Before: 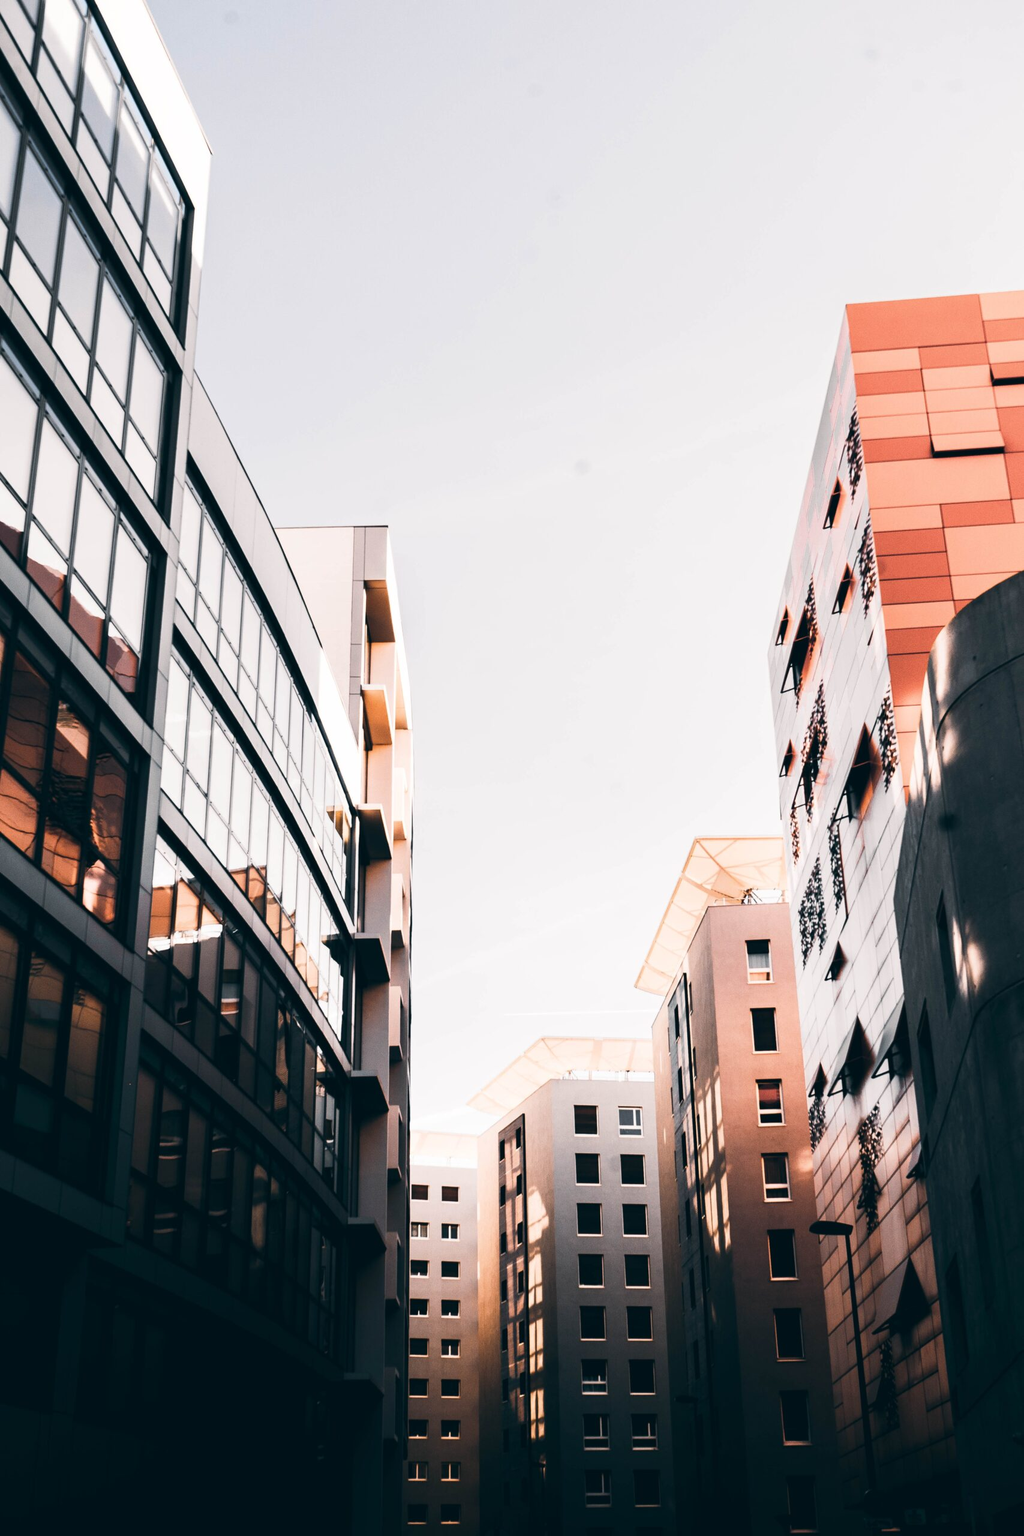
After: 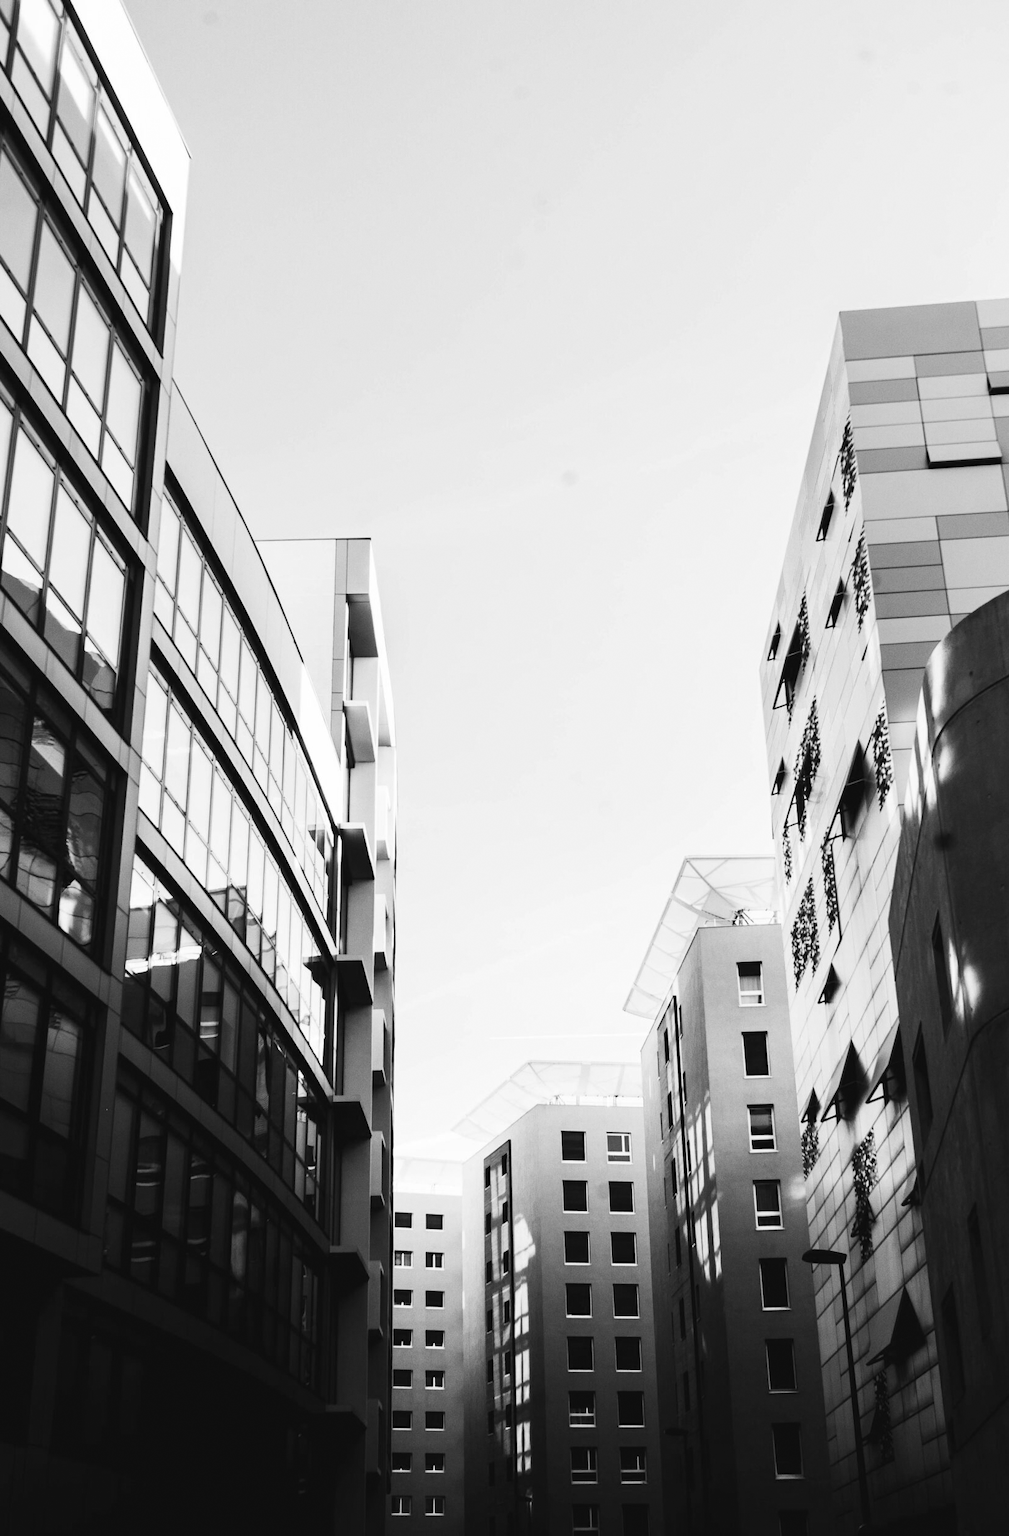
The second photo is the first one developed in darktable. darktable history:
monochrome: on, module defaults
crop and rotate: left 2.536%, right 1.107%, bottom 2.246%
grain: coarseness 0.09 ISO, strength 10%
color contrast: green-magenta contrast 0.8, blue-yellow contrast 1.1, unbound 0
